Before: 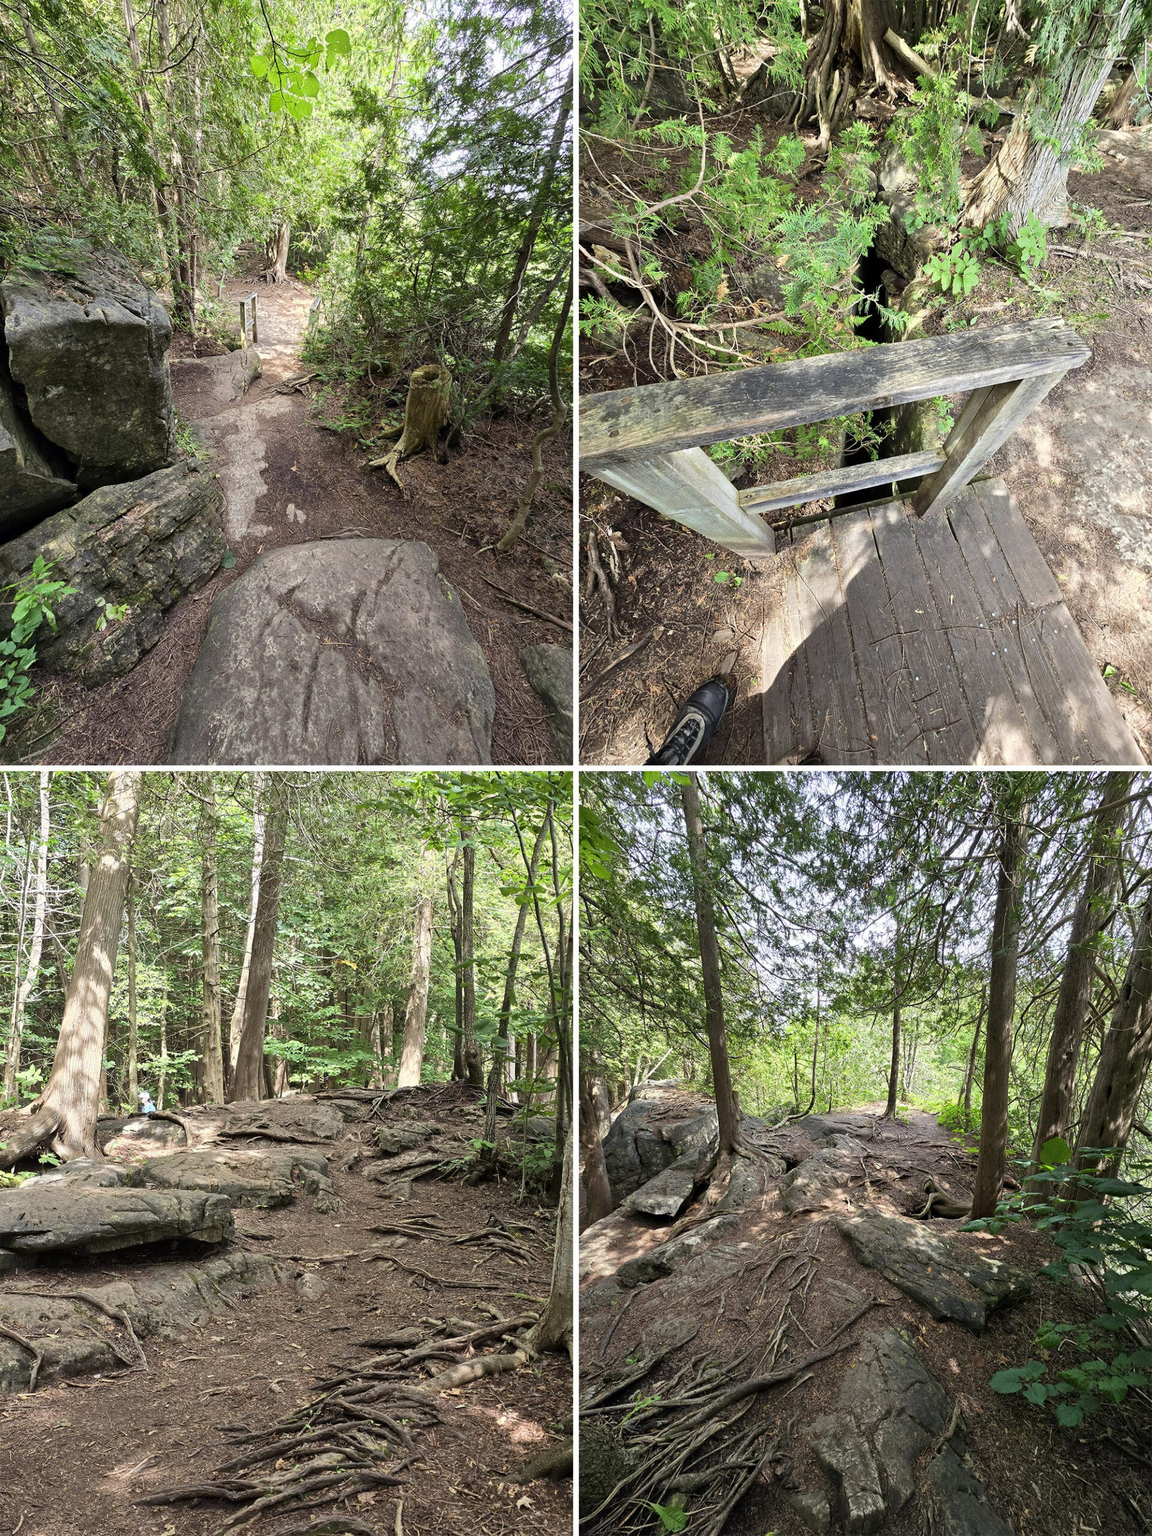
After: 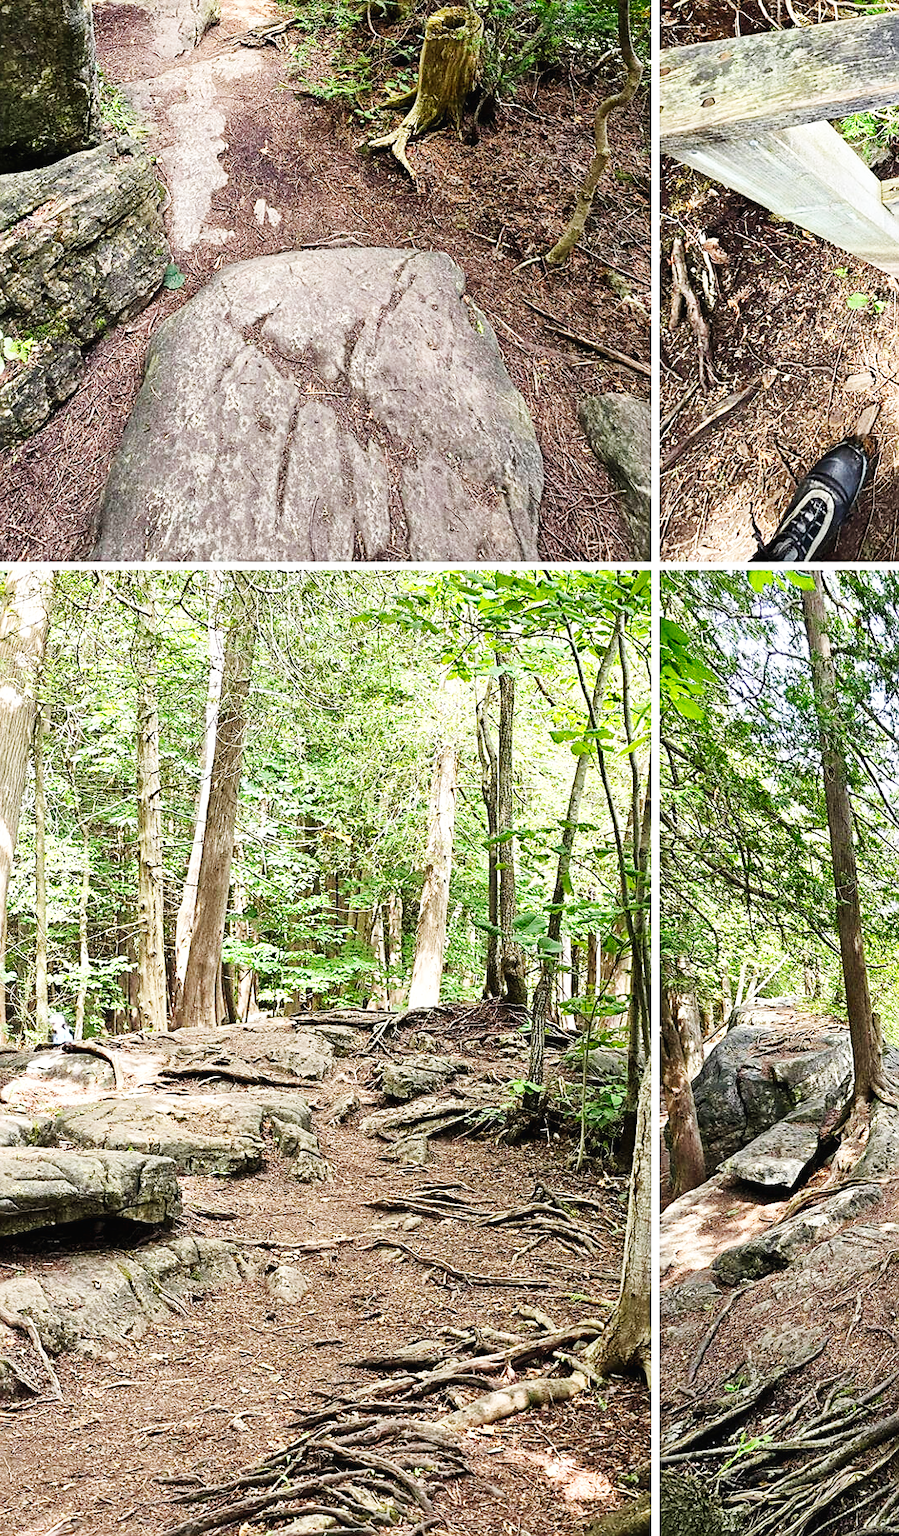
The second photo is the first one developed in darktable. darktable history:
crop: left 8.978%, top 23.454%, right 34.663%, bottom 4.376%
base curve: curves: ch0 [(0, 0.003) (0.001, 0.002) (0.006, 0.004) (0.02, 0.022) (0.048, 0.086) (0.094, 0.234) (0.162, 0.431) (0.258, 0.629) (0.385, 0.8) (0.548, 0.918) (0.751, 0.988) (1, 1)], preserve colors none
sharpen: on, module defaults
